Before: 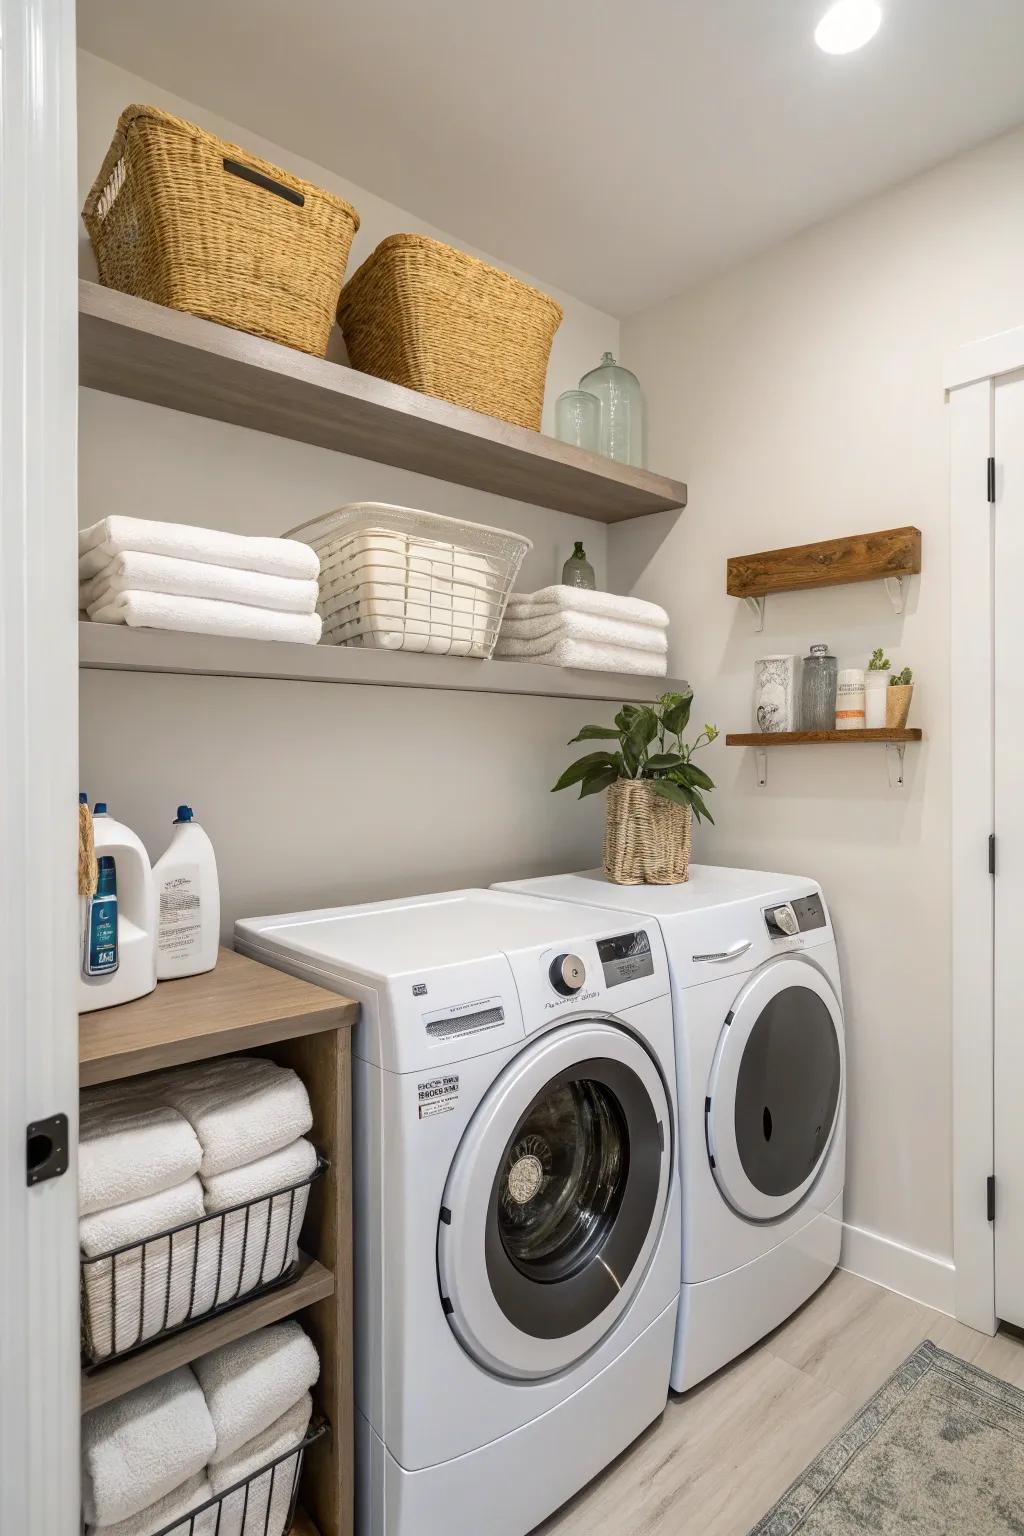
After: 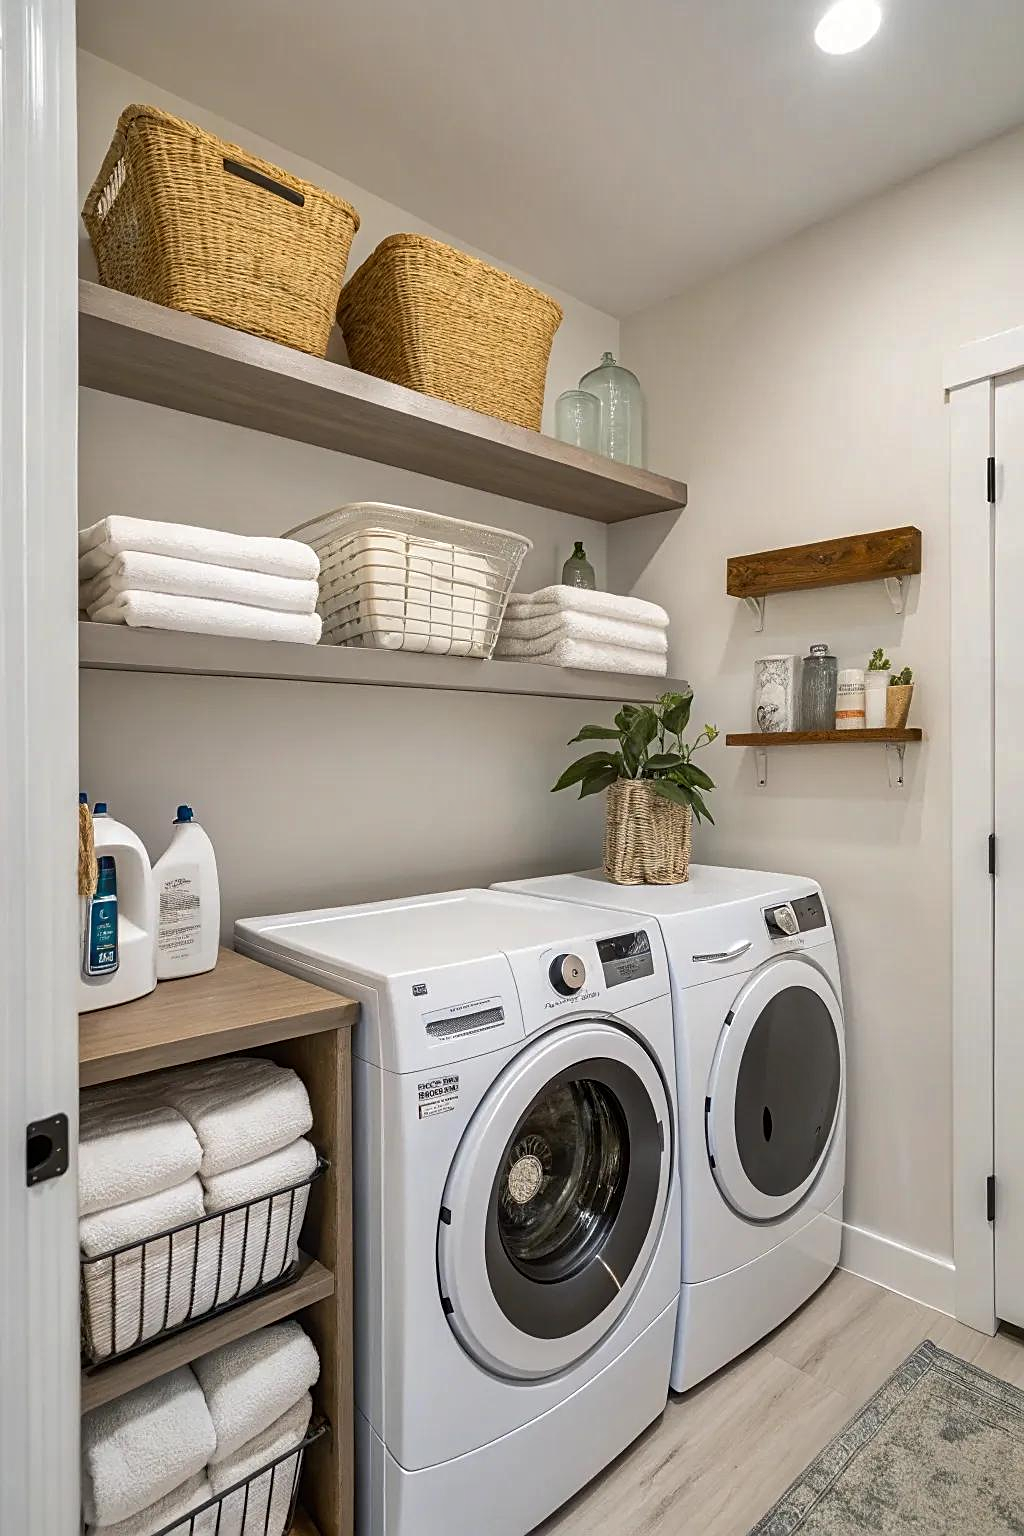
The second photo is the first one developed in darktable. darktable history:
shadows and highlights: shadows 52.97, highlights color adjustment 49.33%, soften with gaussian
sharpen: on, module defaults
